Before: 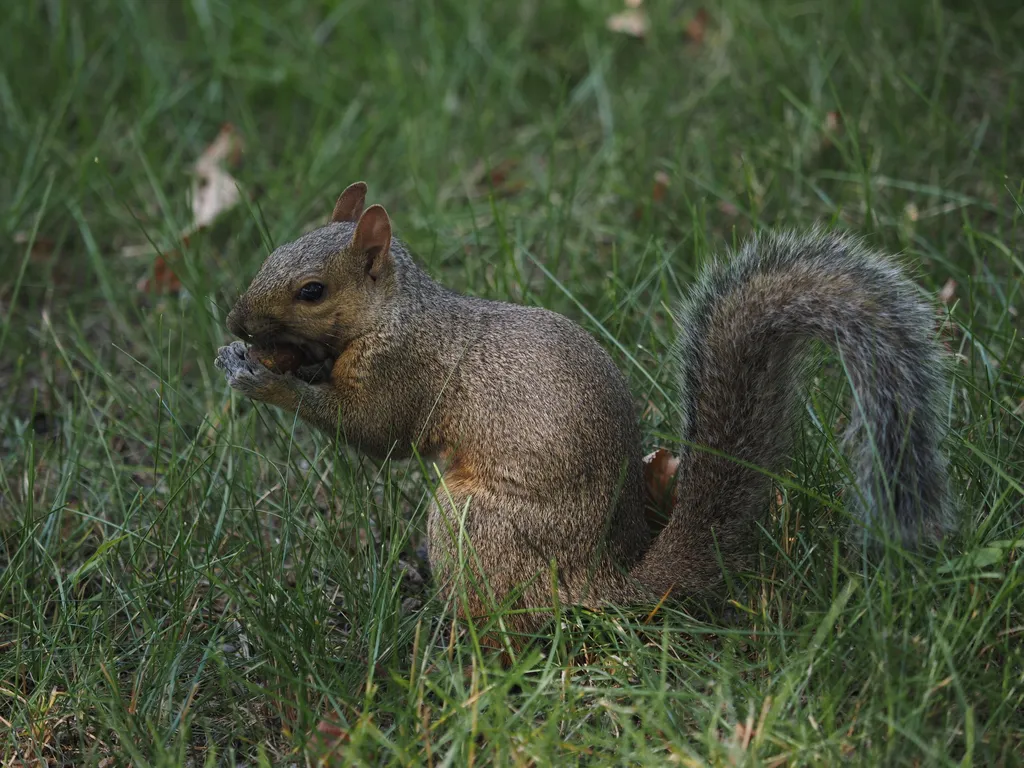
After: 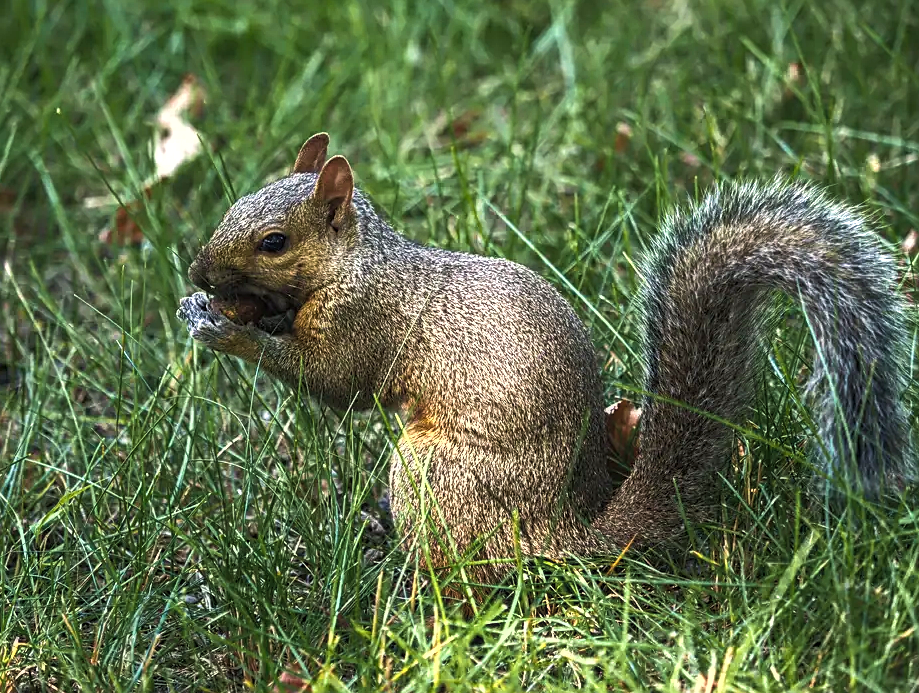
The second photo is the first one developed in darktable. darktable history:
tone equalizer: -8 EV -0.415 EV, -7 EV -0.384 EV, -6 EV -0.34 EV, -5 EV -0.208 EV, -3 EV 0.224 EV, -2 EV 0.359 EV, -1 EV 0.381 EV, +0 EV 0.436 EV, smoothing diameter 24.81%, edges refinement/feathering 11.72, preserve details guided filter
local contrast: on, module defaults
color balance rgb: shadows lift › chroma 1.045%, shadows lift › hue 243.46°, power › hue 169.8°, perceptual saturation grading › global saturation 33.507%, perceptual brilliance grading › global brilliance 14.318%, perceptual brilliance grading › shadows -35.822%, global vibrance 20%
velvia: on, module defaults
contrast brightness saturation: contrast 0.152, brightness 0.054
tone curve: curves: ch0 [(0, 0) (0.003, 0.032) (0.011, 0.036) (0.025, 0.049) (0.044, 0.075) (0.069, 0.112) (0.1, 0.151) (0.136, 0.197) (0.177, 0.241) (0.224, 0.295) (0.277, 0.355) (0.335, 0.429) (0.399, 0.512) (0.468, 0.607) (0.543, 0.702) (0.623, 0.796) (0.709, 0.903) (0.801, 0.987) (0.898, 0.997) (1, 1)], color space Lab, independent channels, preserve colors none
sharpen: on, module defaults
crop: left 3.75%, top 6.416%, right 6.473%, bottom 3.302%
